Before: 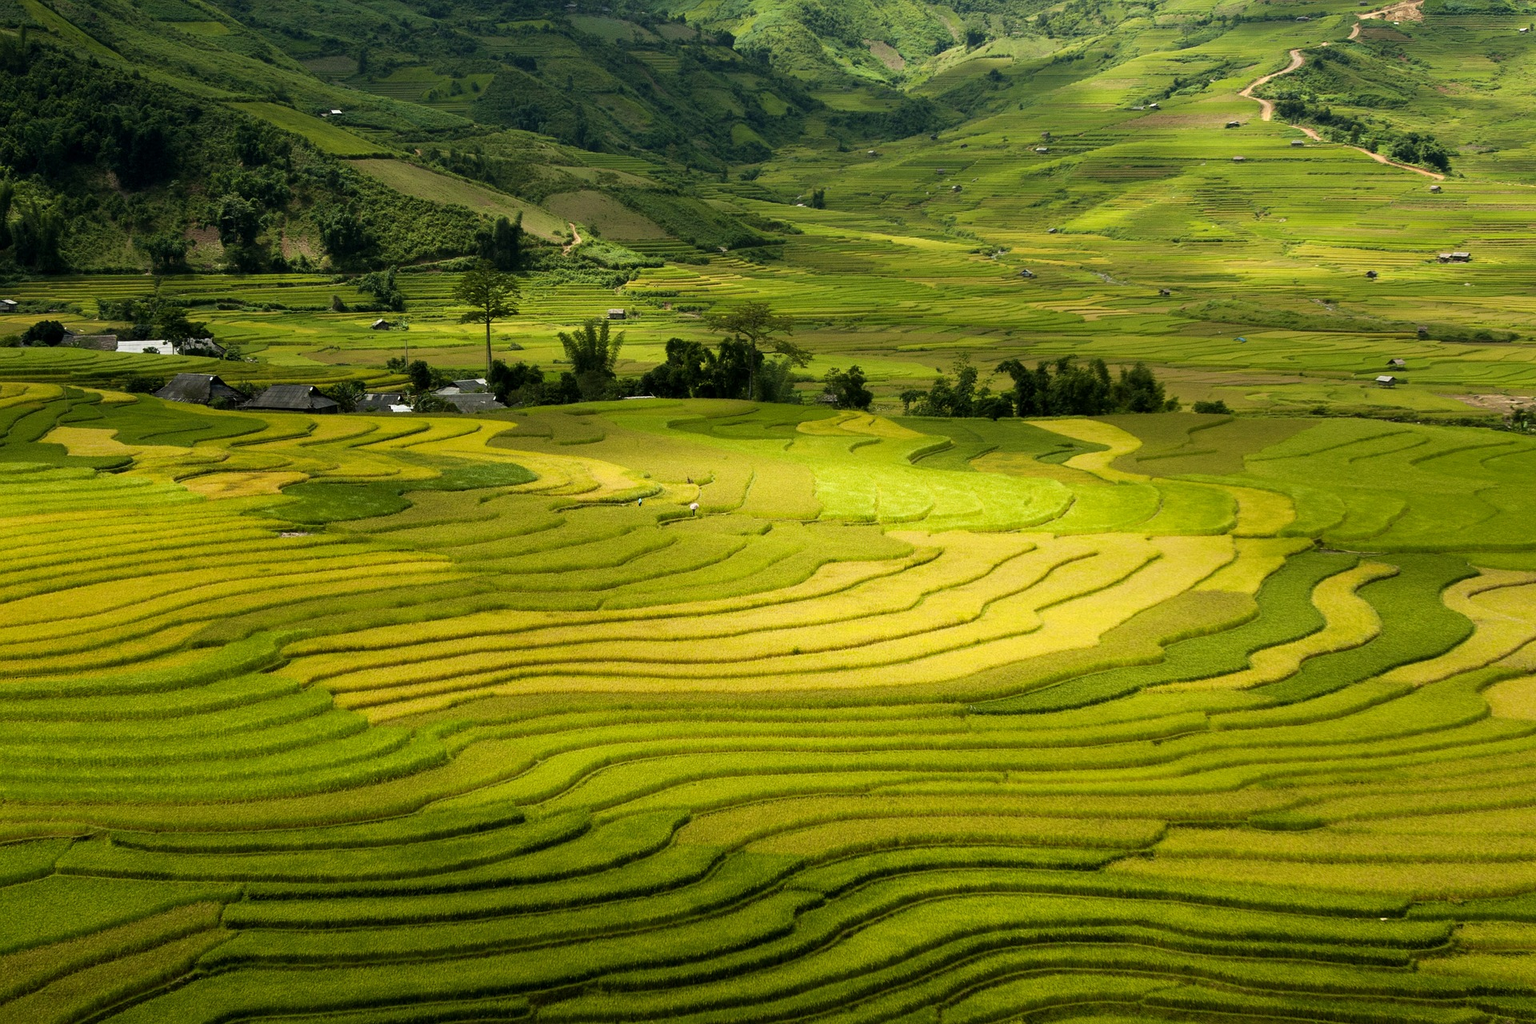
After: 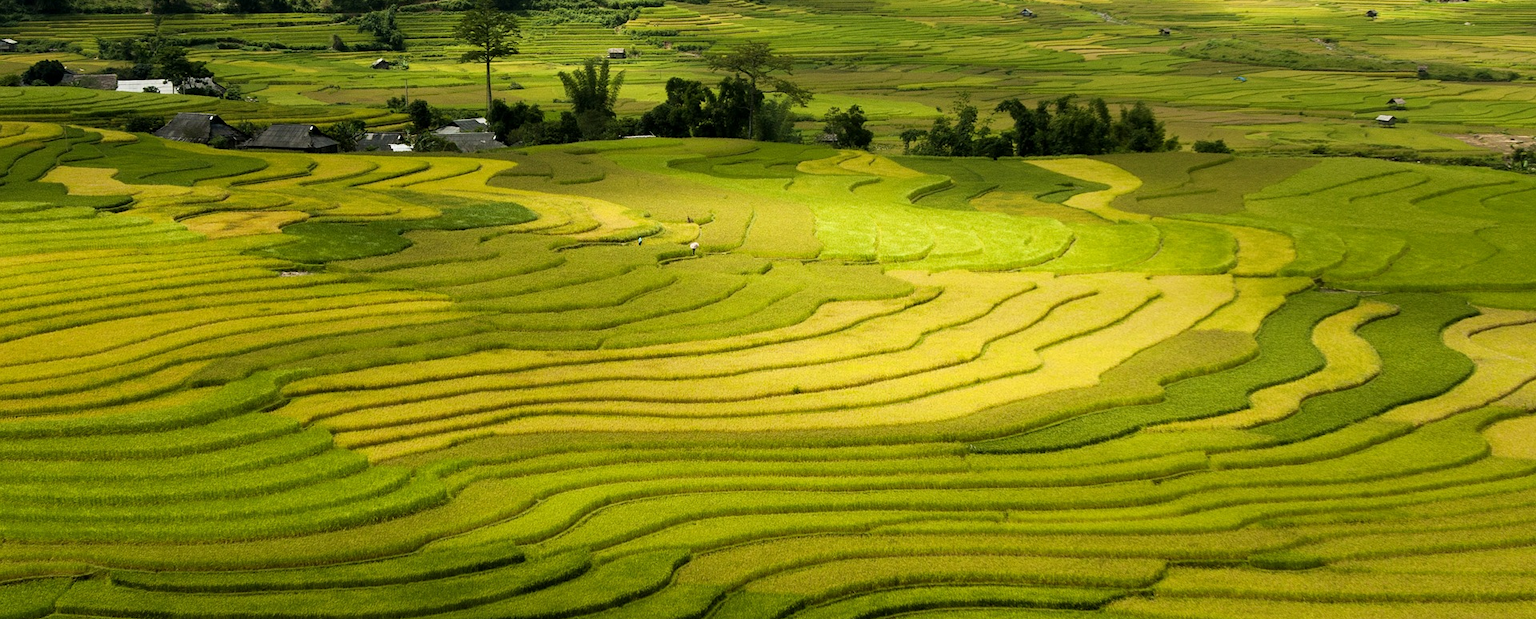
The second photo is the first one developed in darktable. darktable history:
crop and rotate: top 25.48%, bottom 13.987%
